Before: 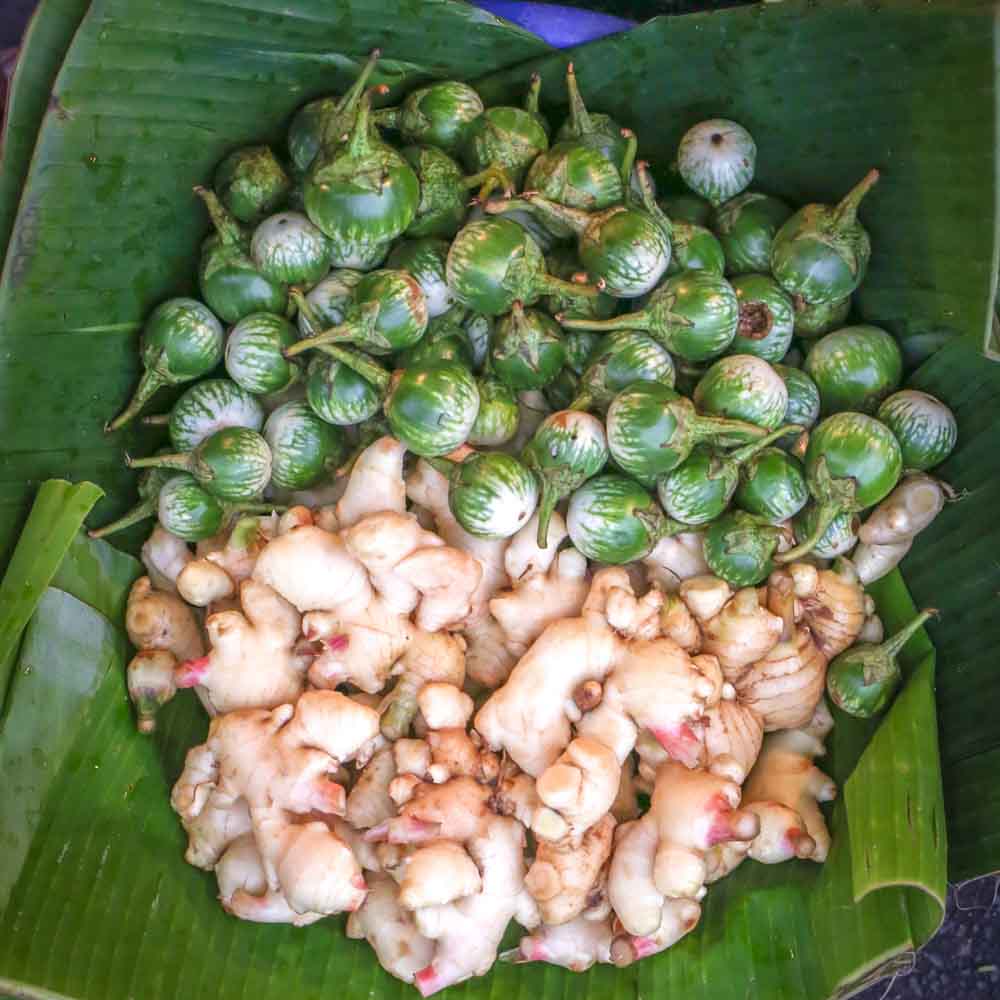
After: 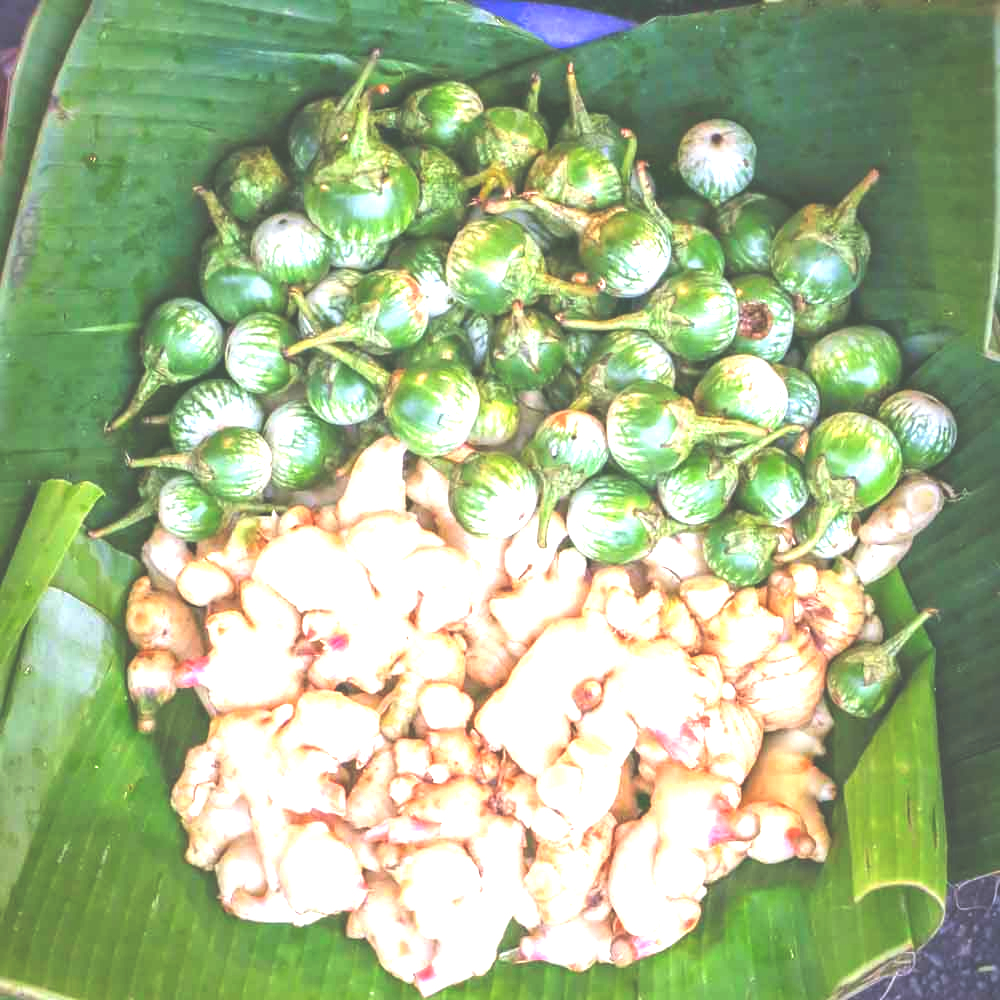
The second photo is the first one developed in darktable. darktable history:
exposure: black level correction -0.023, exposure 1.397 EV, compensate highlight preservation false
contrast brightness saturation: saturation 0.1
